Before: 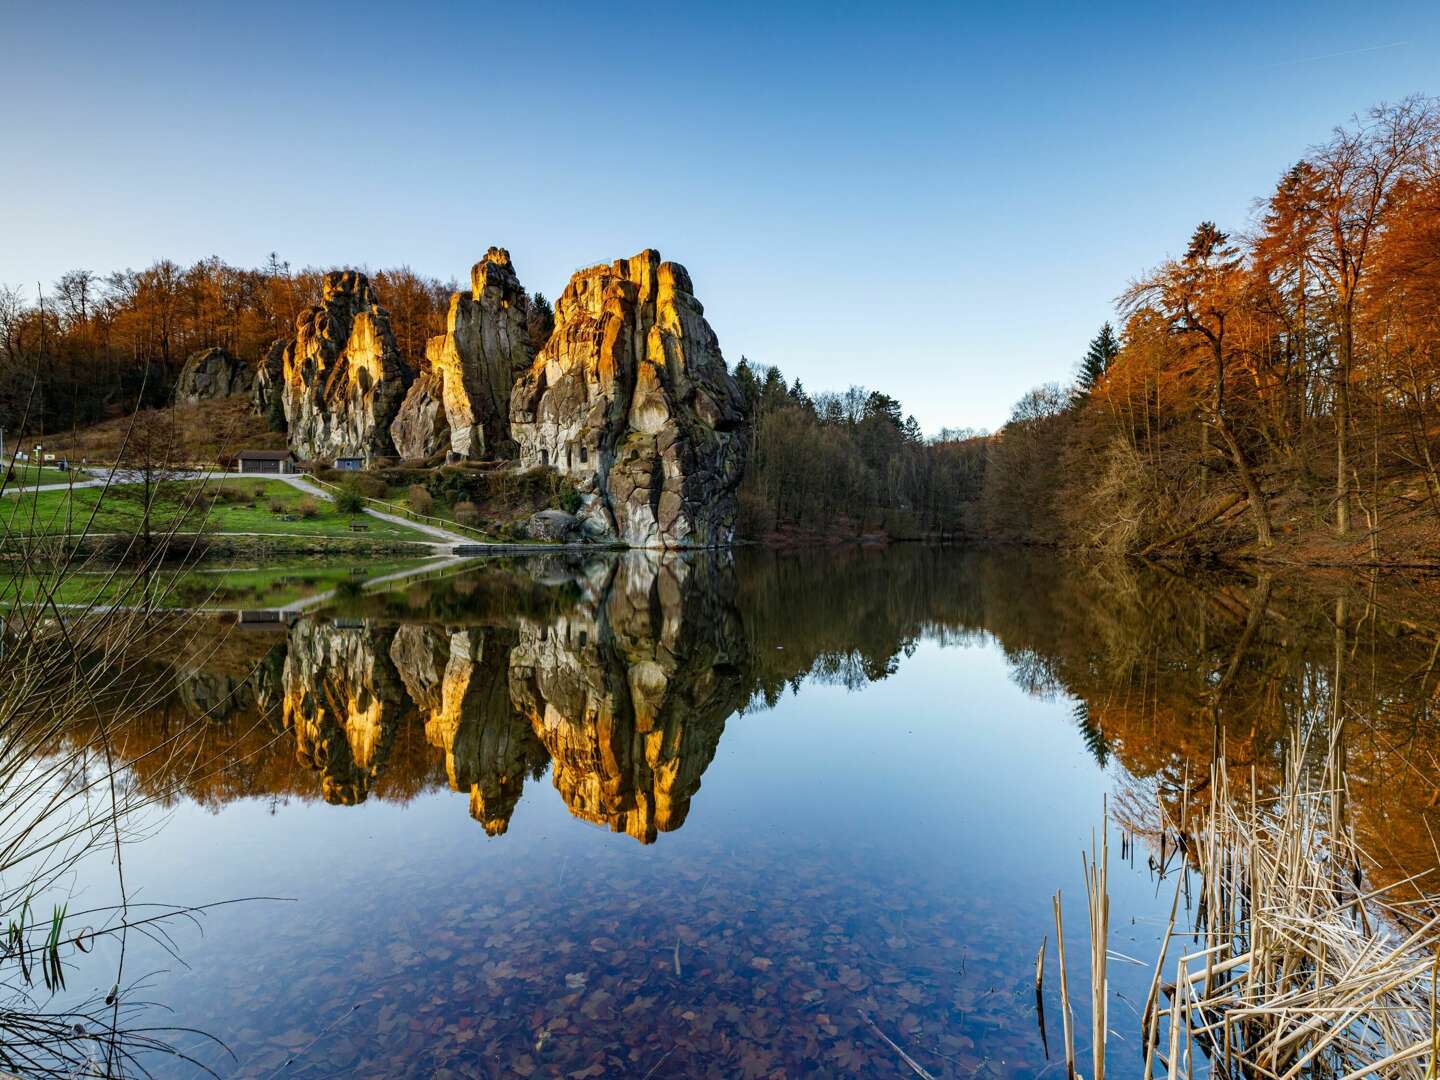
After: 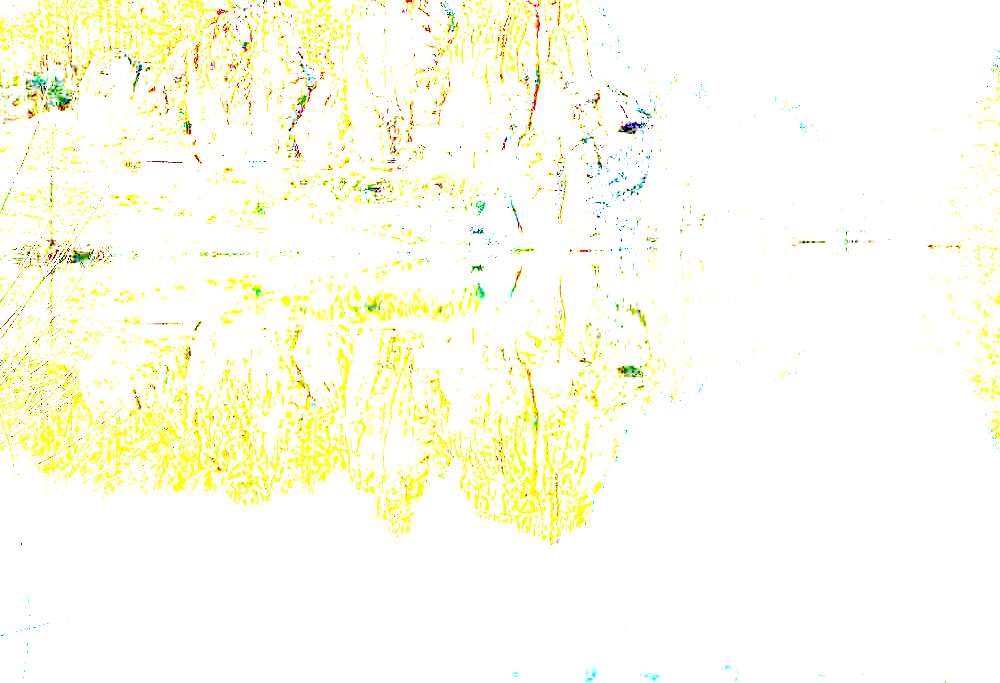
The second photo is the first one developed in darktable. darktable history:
exposure: exposure 7.916 EV, compensate exposure bias true, compensate highlight preservation false
crop: left 6.692%, top 27.675%, right 23.841%, bottom 9.036%
tone equalizer: edges refinement/feathering 500, mask exposure compensation -1.57 EV, preserve details no
